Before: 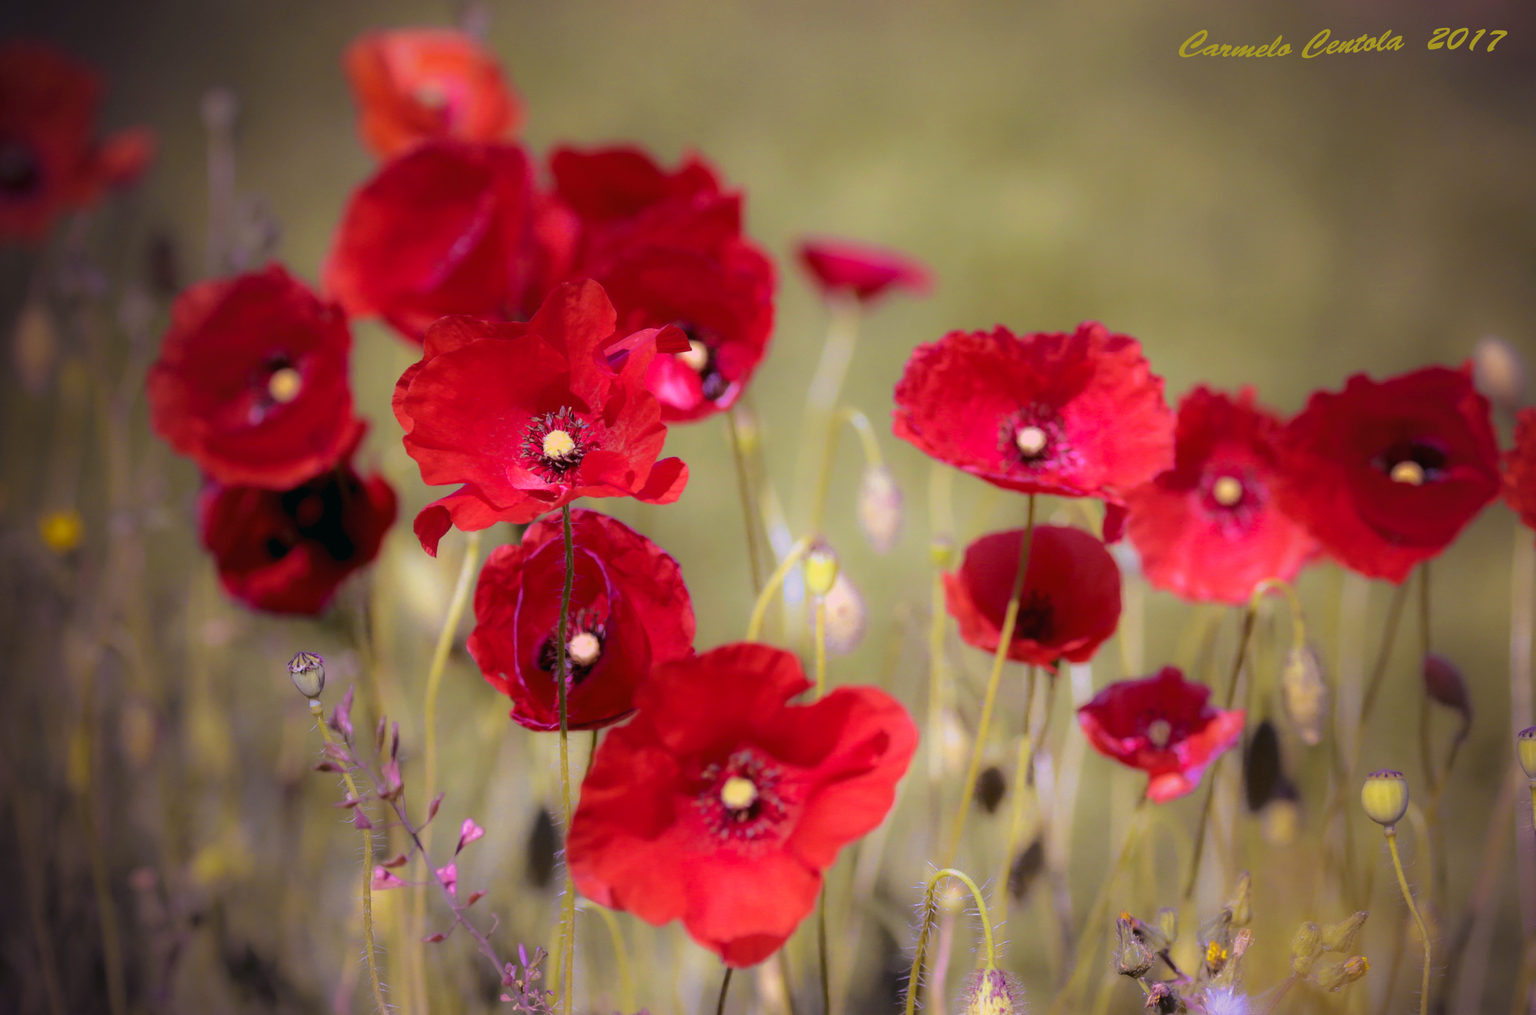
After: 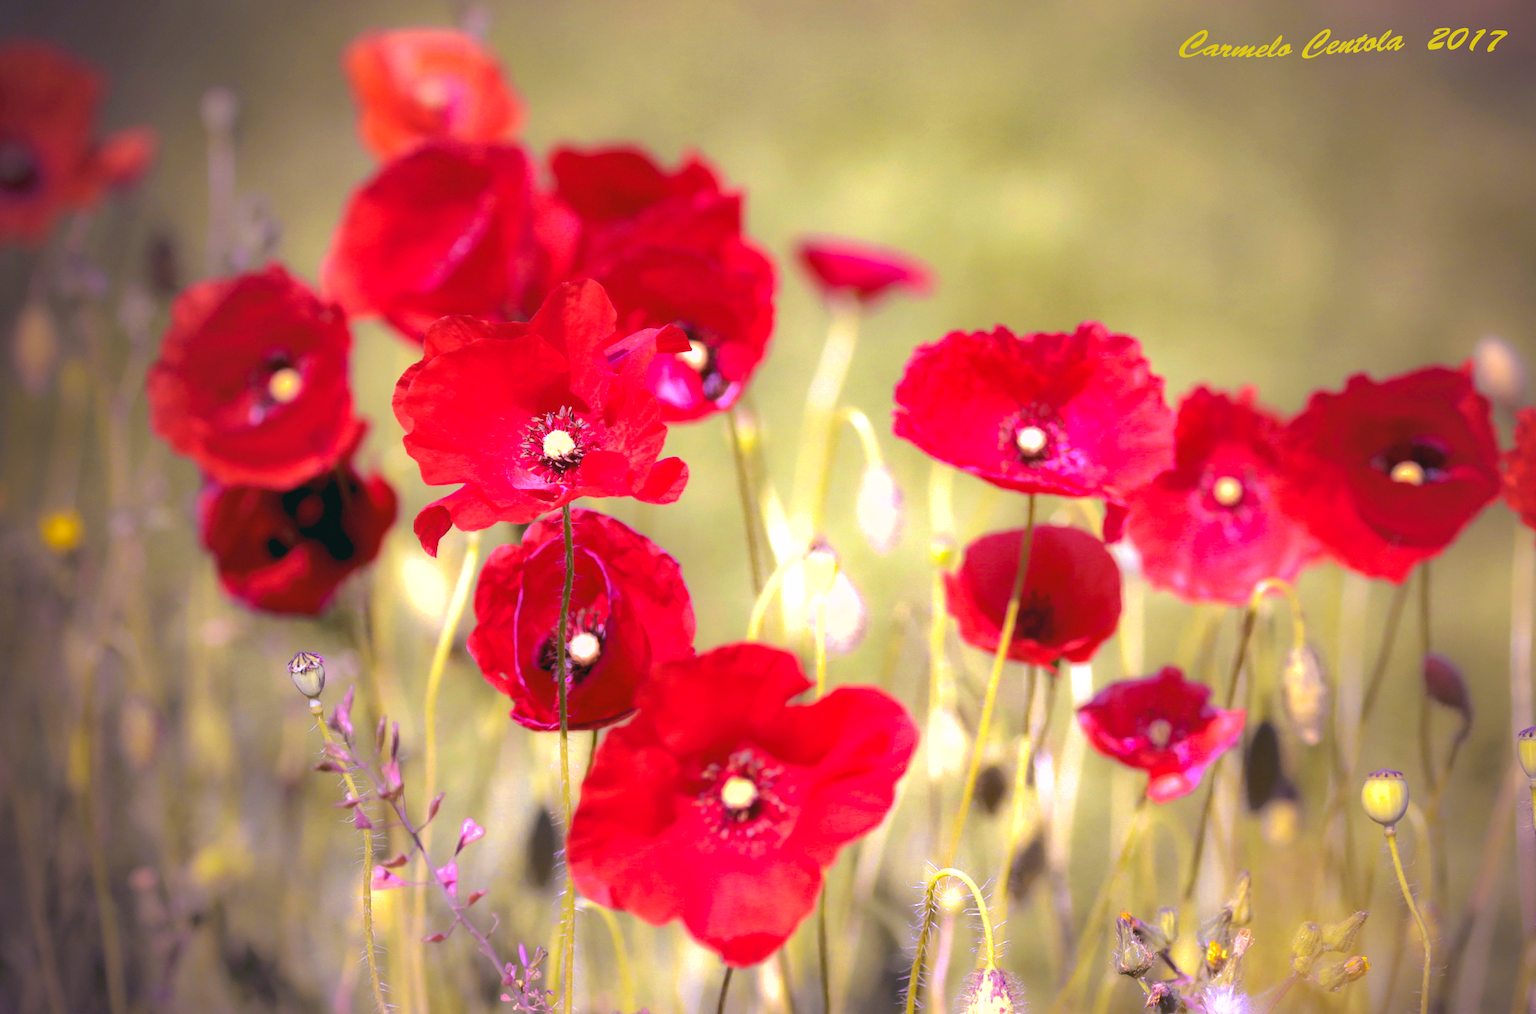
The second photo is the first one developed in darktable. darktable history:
shadows and highlights: on, module defaults
exposure: black level correction 0, exposure 1.1 EV, compensate highlight preservation false
